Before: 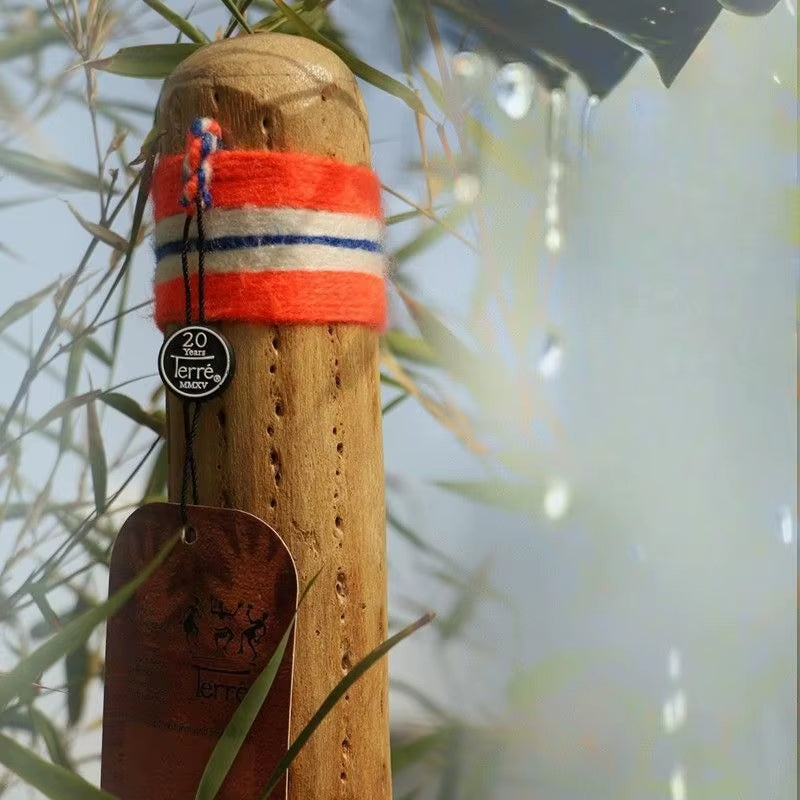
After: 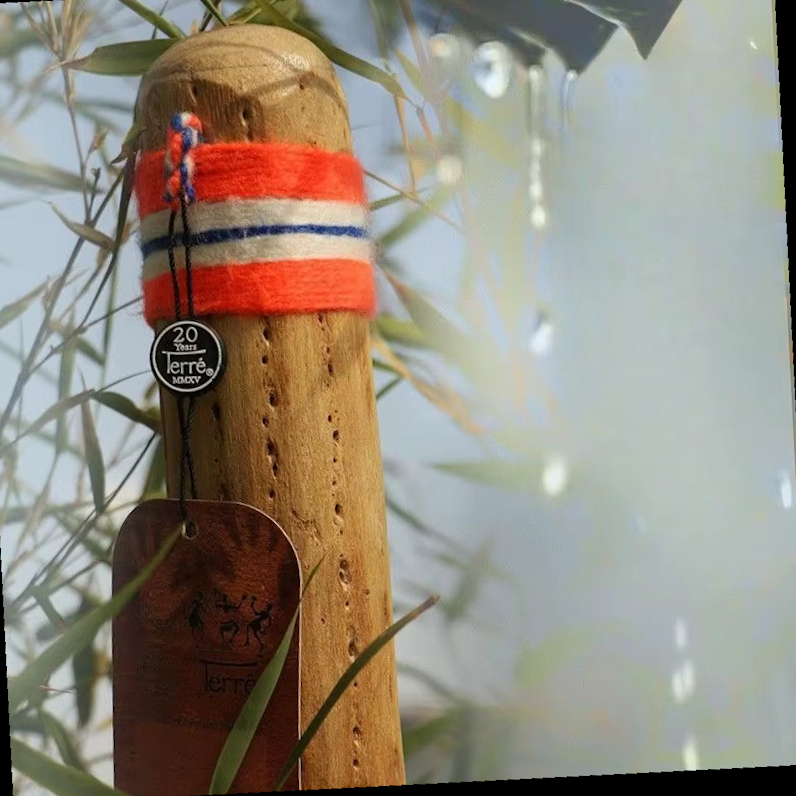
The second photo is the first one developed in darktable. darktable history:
crop and rotate: angle -1.96°, left 3.097%, top 4.154%, right 1.586%, bottom 0.529%
rotate and perspective: rotation -4.86°, automatic cropping off
